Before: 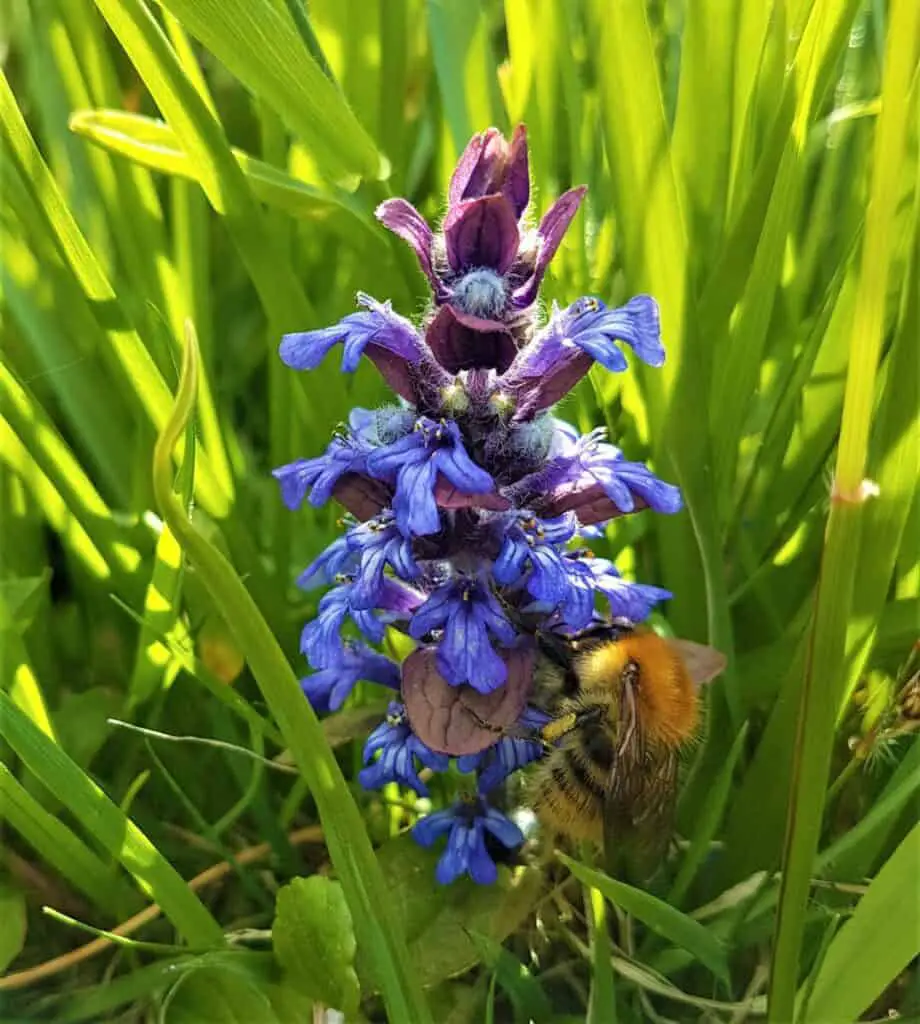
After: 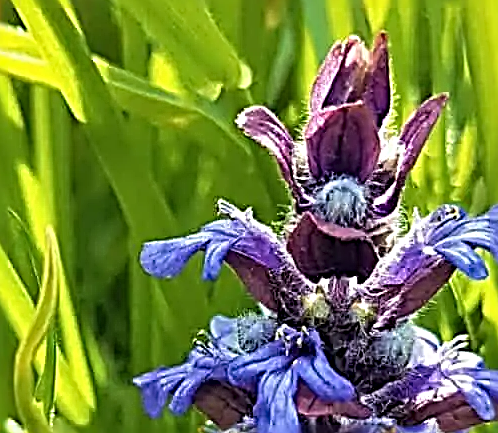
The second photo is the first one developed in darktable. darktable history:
sharpen: radius 3.143, amount 1.722
crop: left 15.202%, top 9.08%, right 30.606%, bottom 48.608%
